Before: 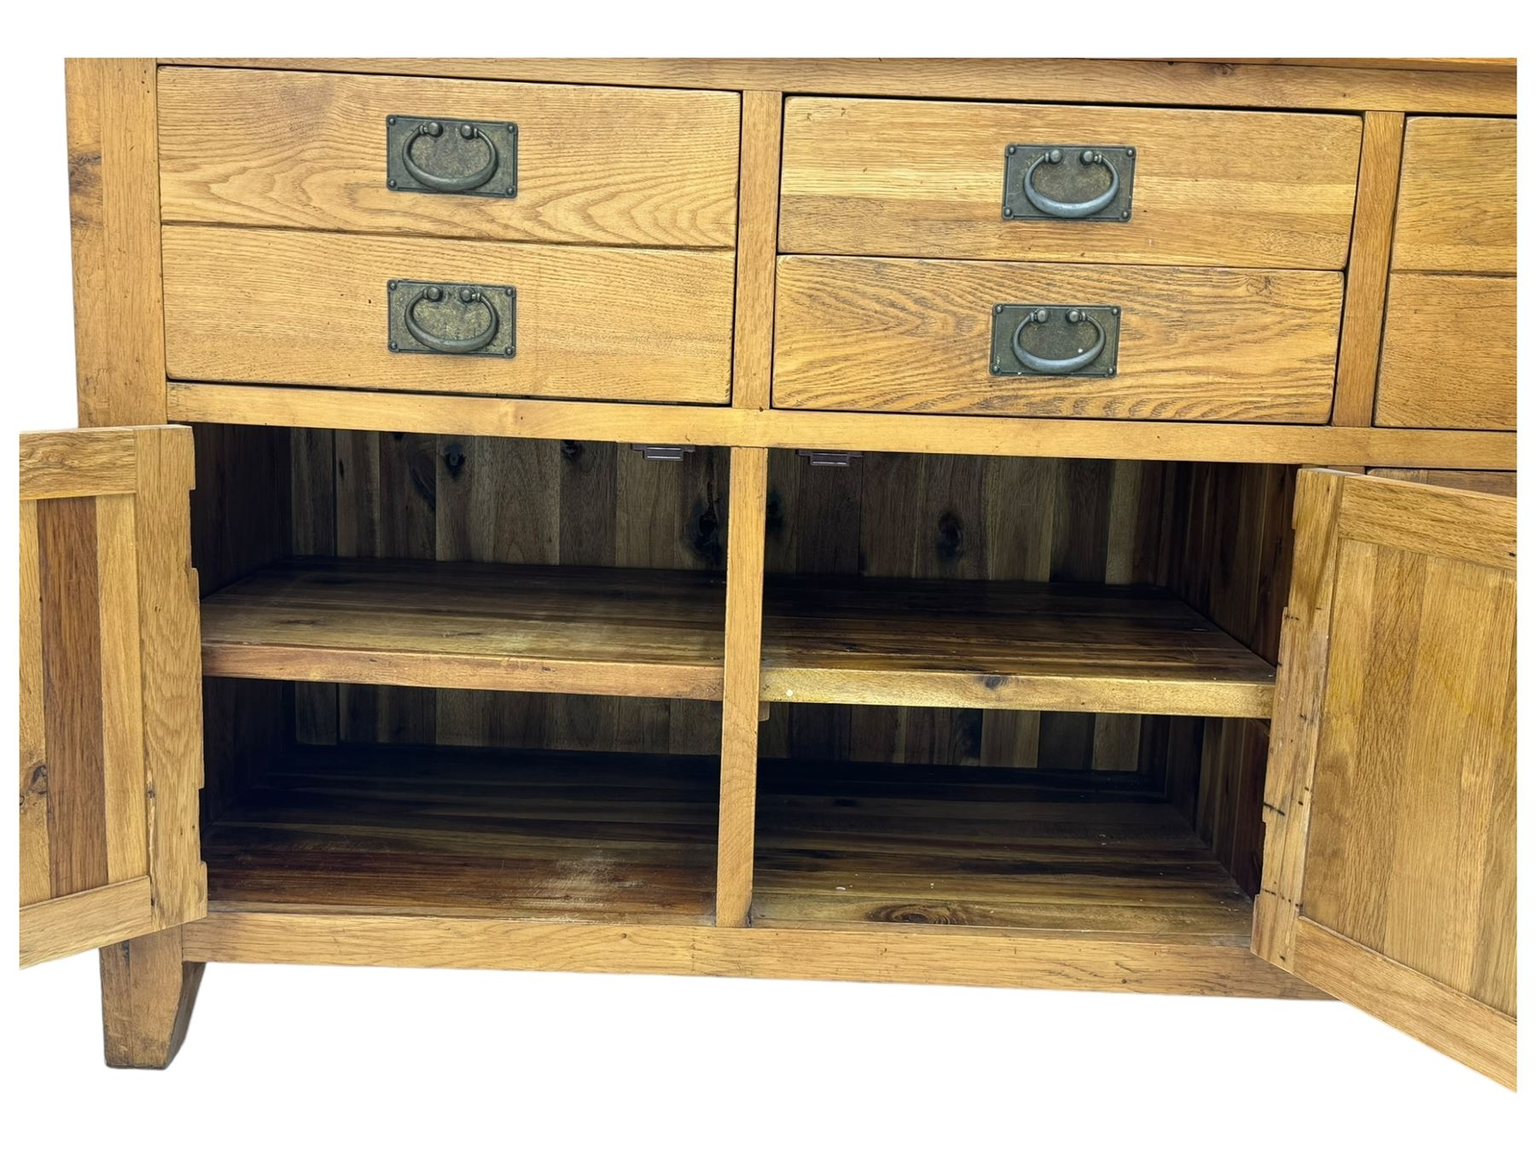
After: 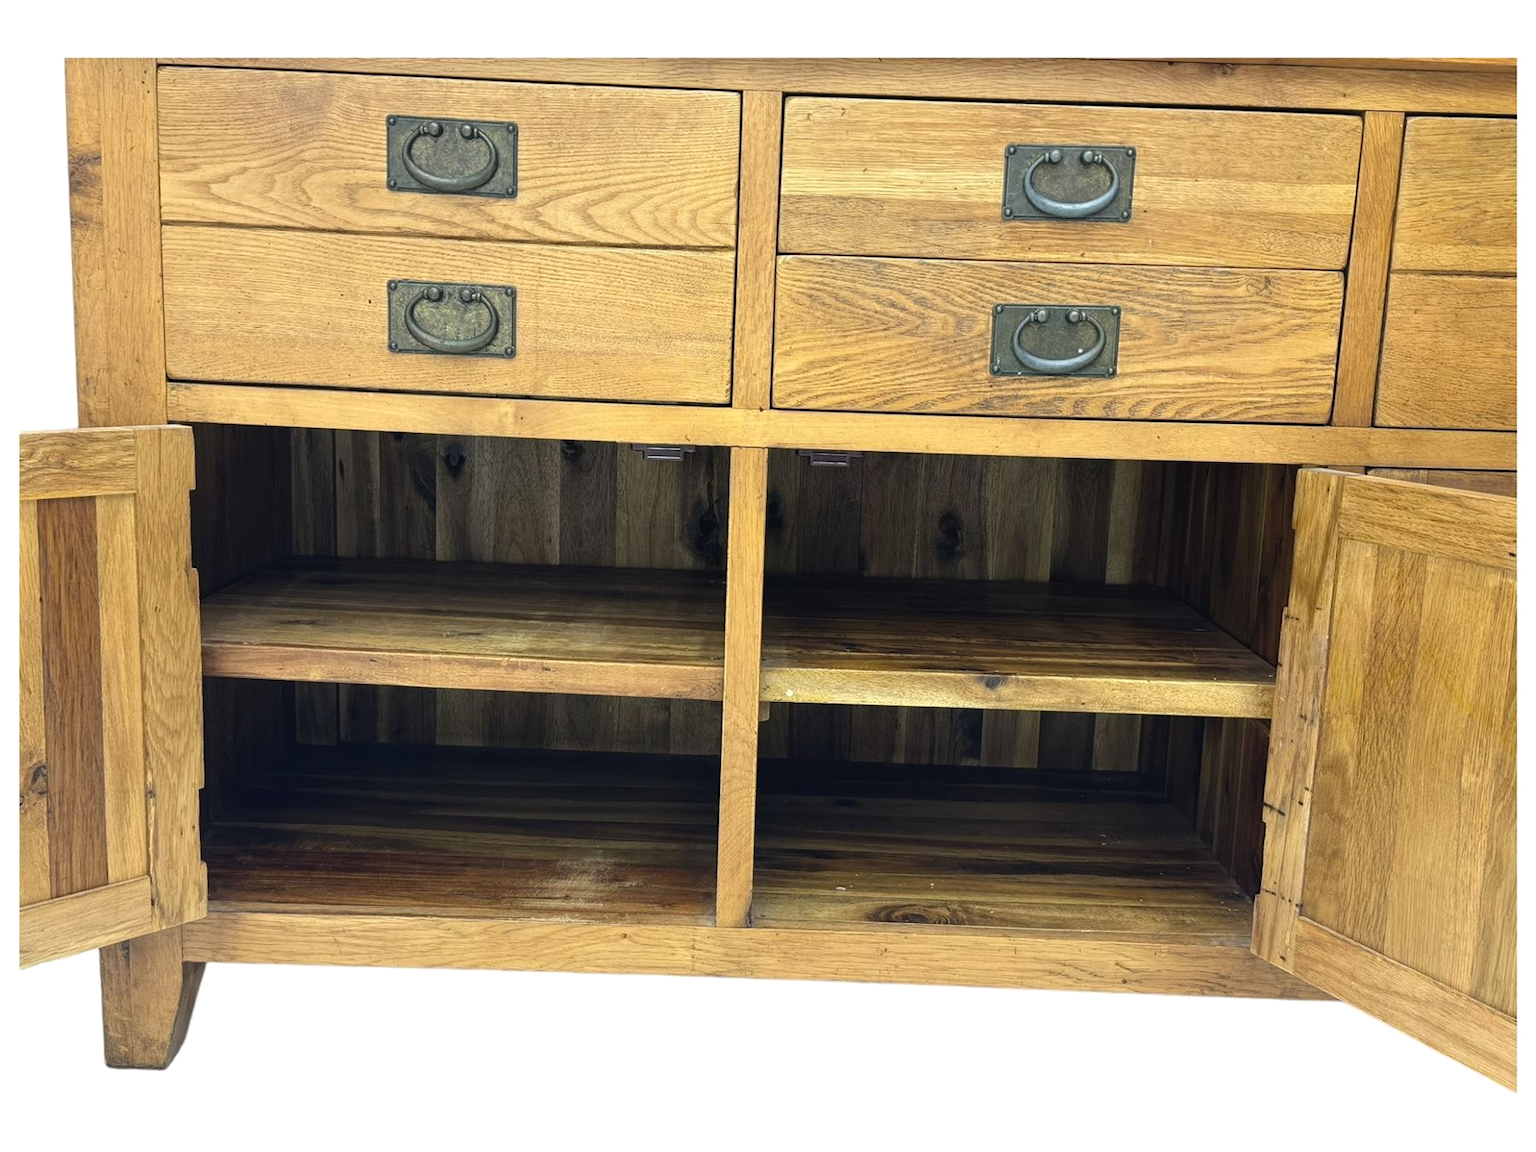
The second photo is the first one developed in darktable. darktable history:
exposure: black level correction -0.003, exposure 0.043 EV, compensate exposure bias true, compensate highlight preservation false
